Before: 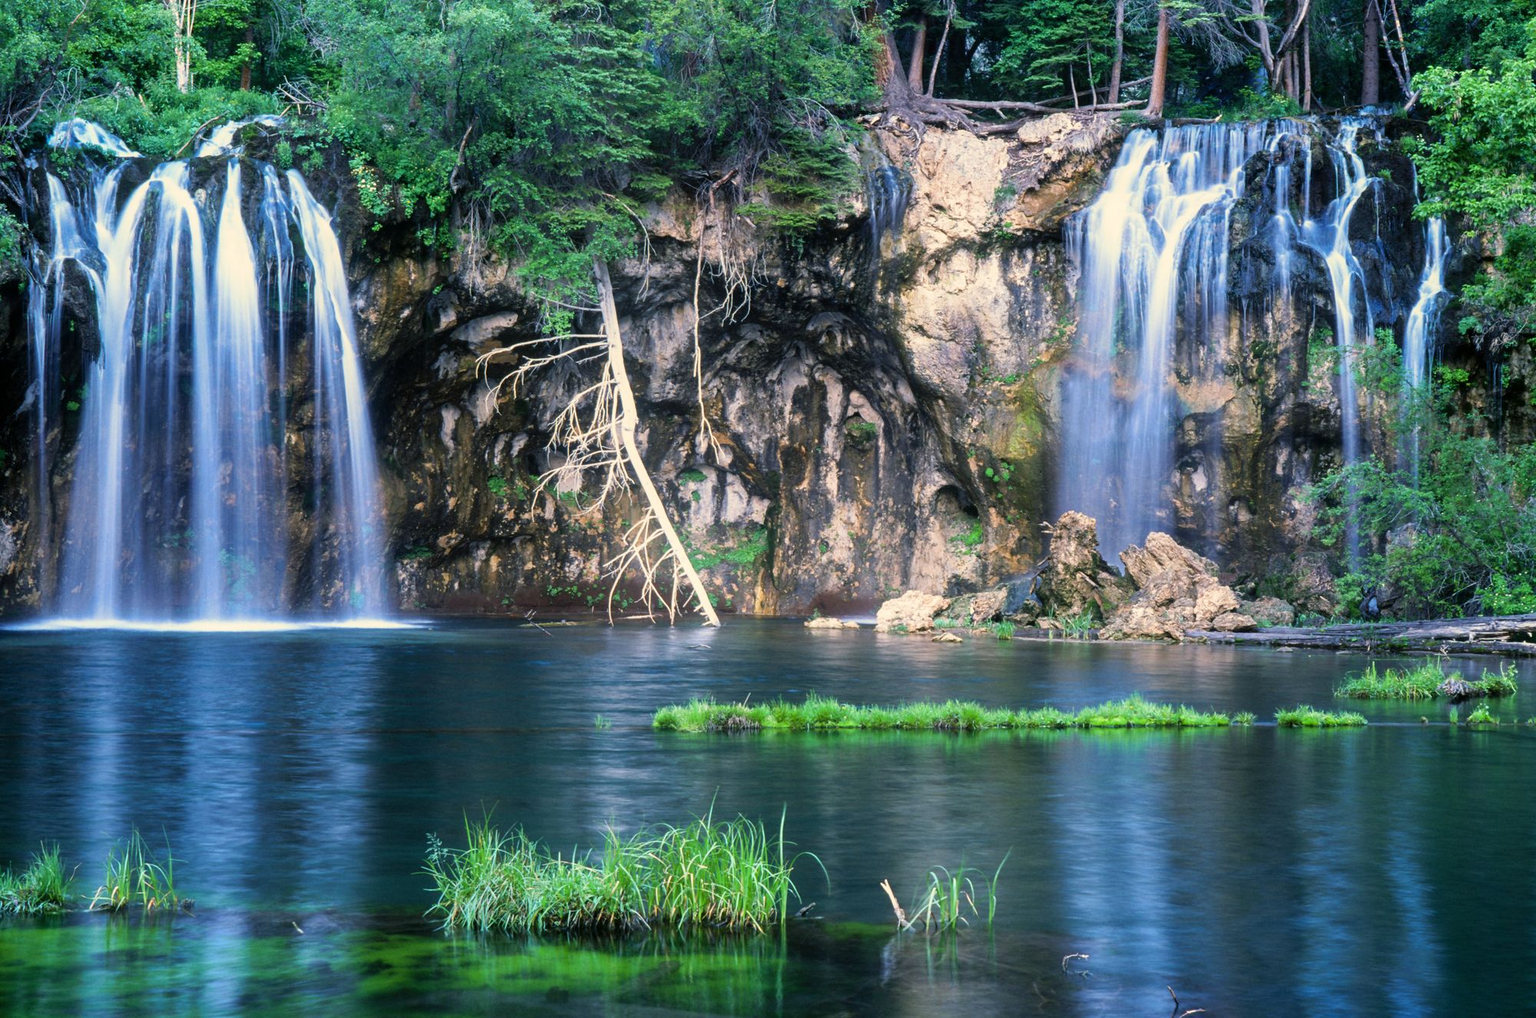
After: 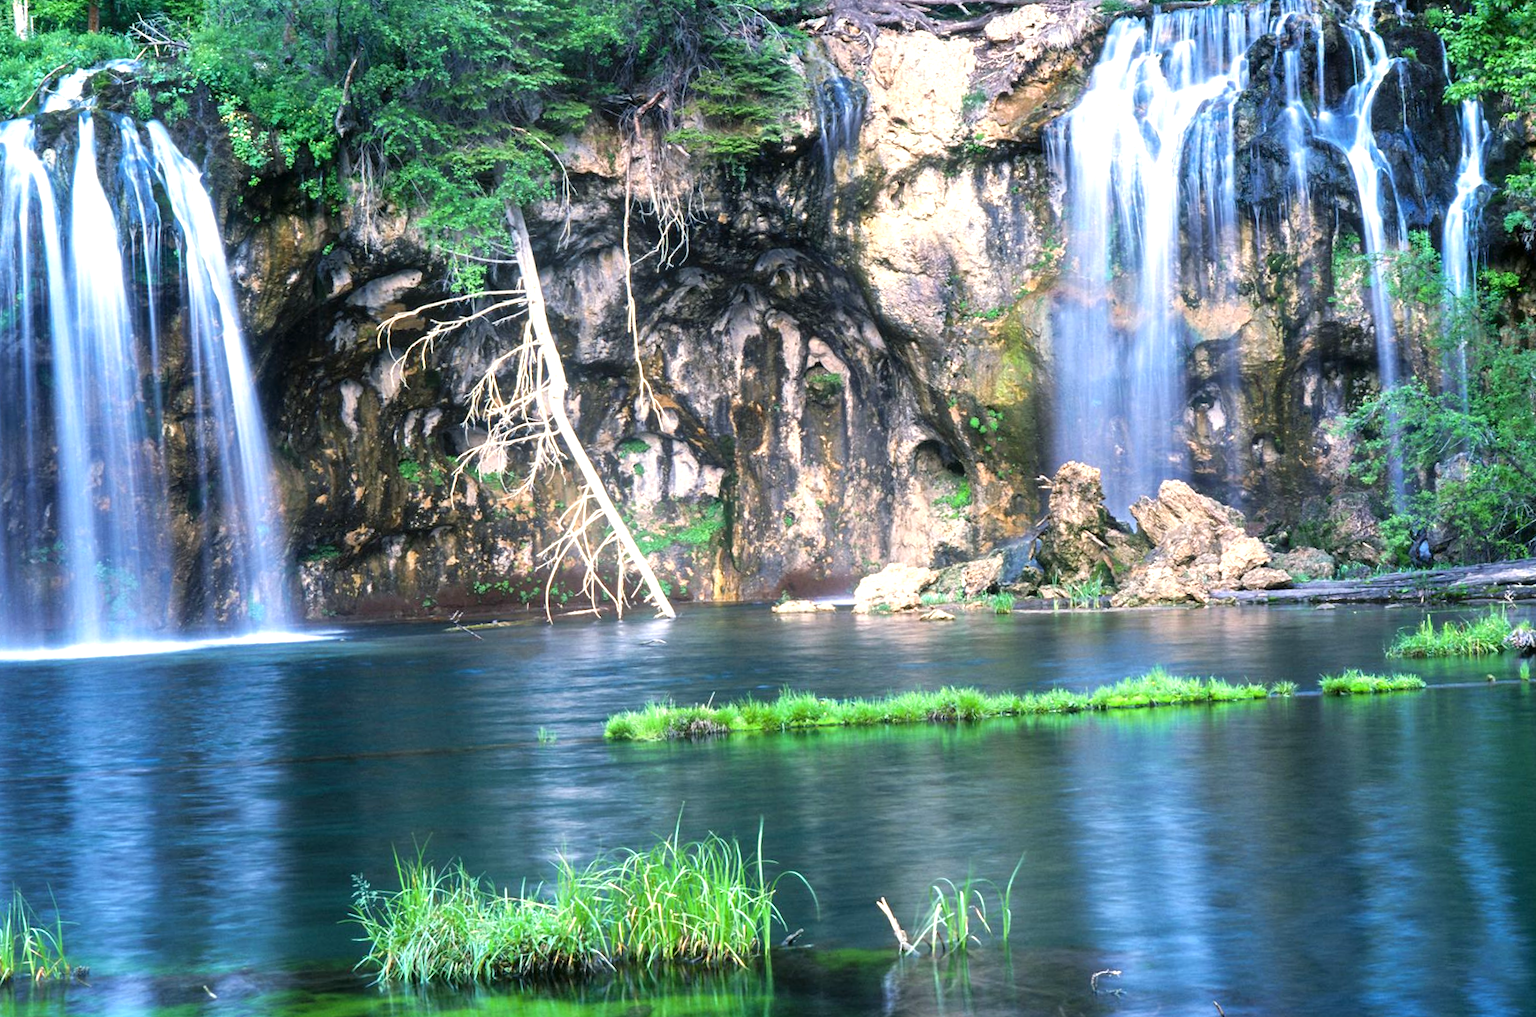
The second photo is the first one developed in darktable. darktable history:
exposure: exposure 0.69 EV, compensate highlight preservation false
crop and rotate: angle 3.31°, left 5.688%, top 5.701%
